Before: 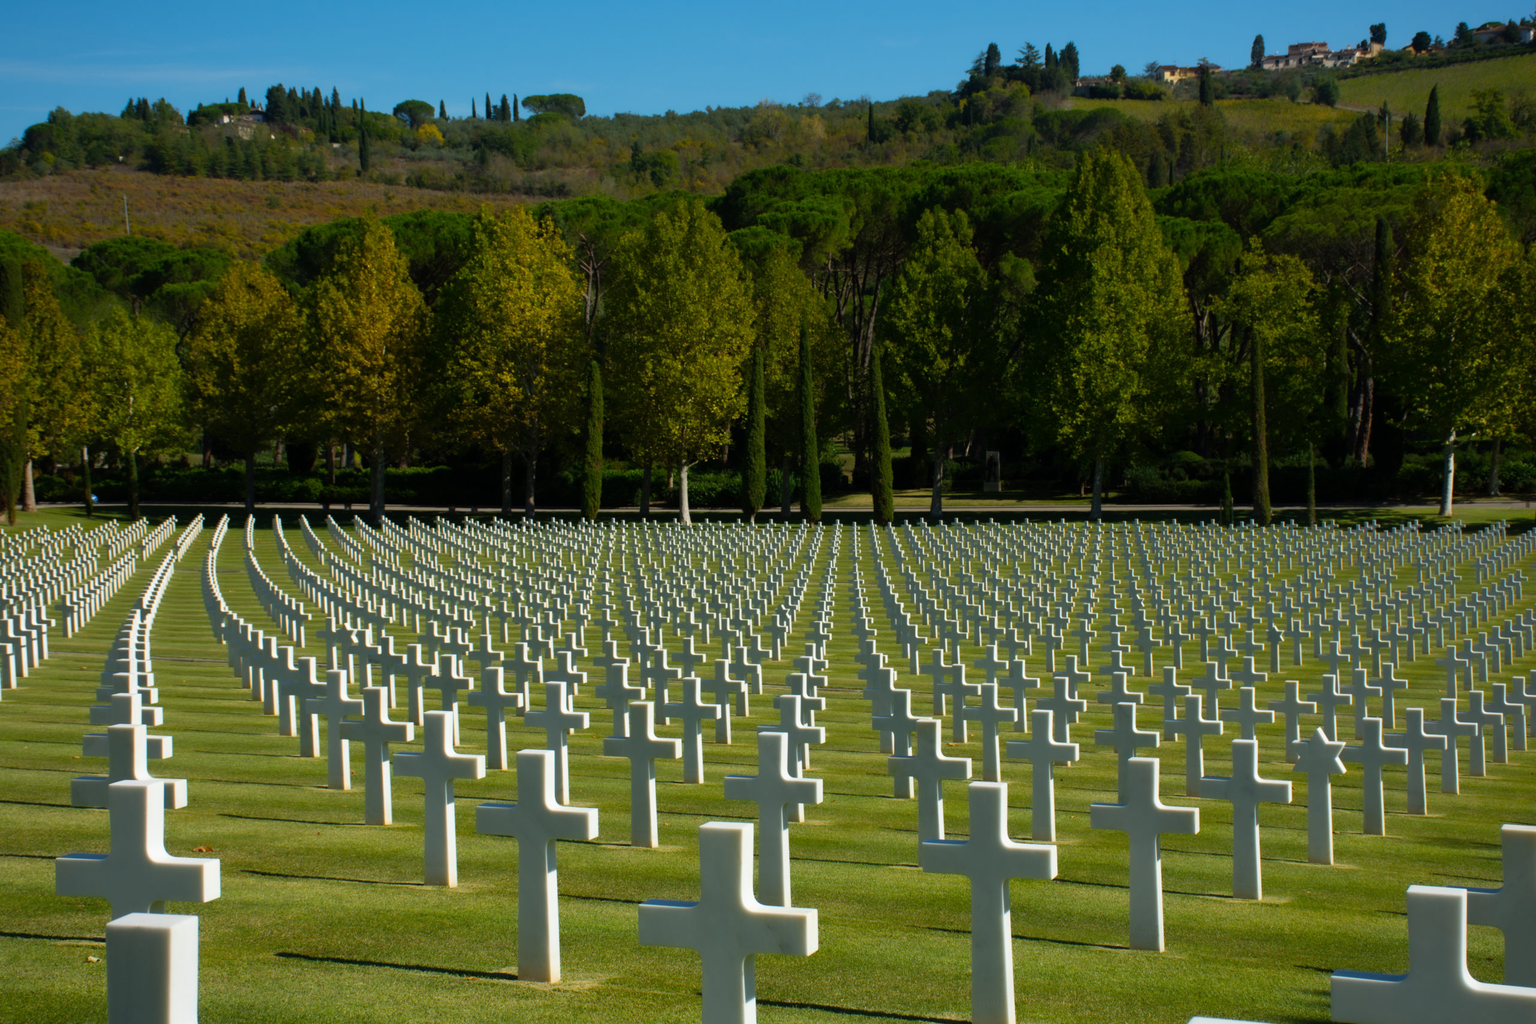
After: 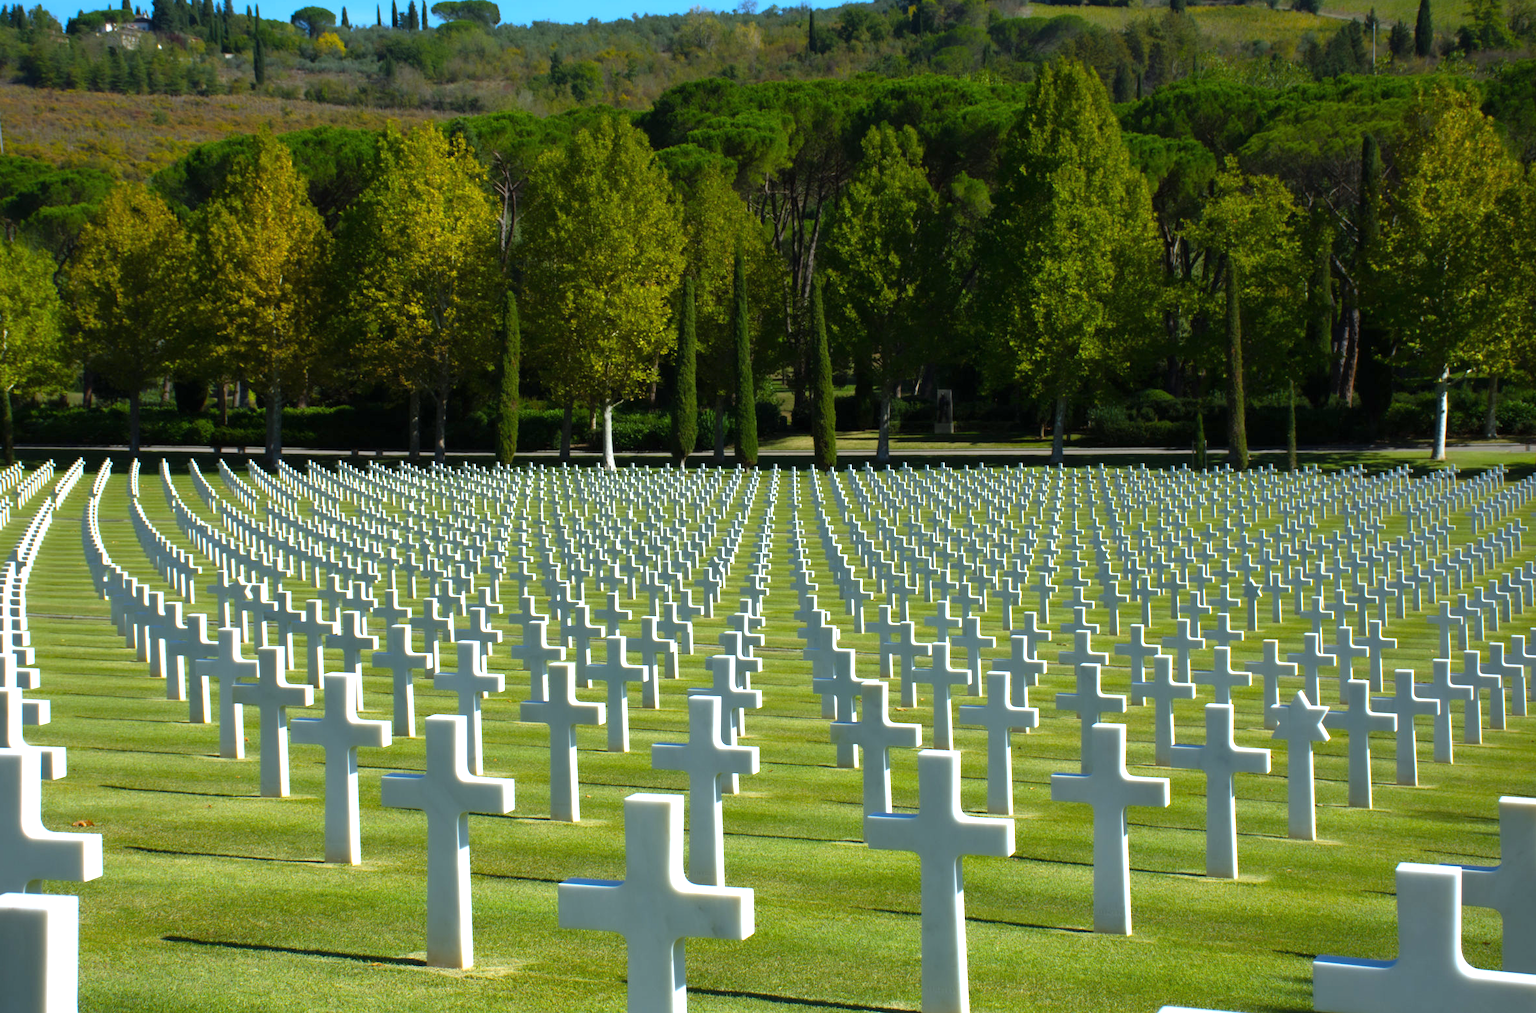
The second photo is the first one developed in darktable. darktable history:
exposure: black level correction 0, exposure 0.9 EV, compensate exposure bias true, compensate highlight preservation false
white balance: red 0.931, blue 1.11
crop and rotate: left 8.262%, top 9.226%
